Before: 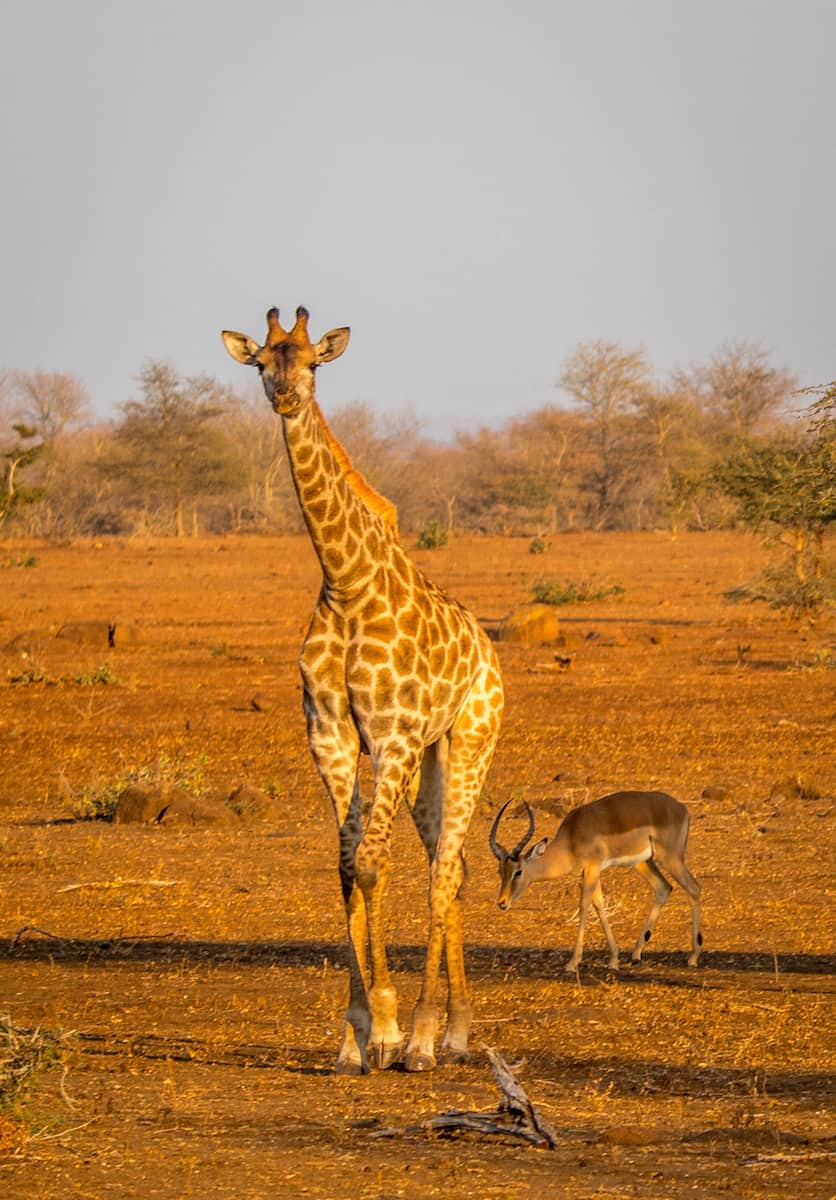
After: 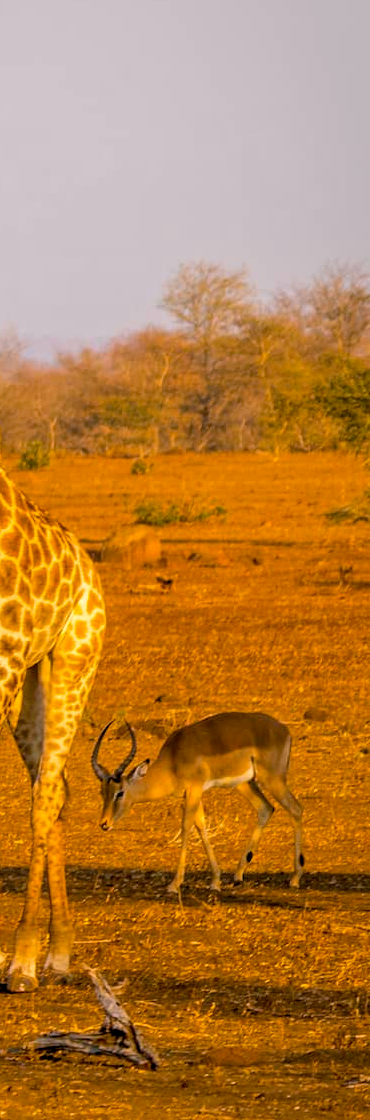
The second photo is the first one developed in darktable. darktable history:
crop: left 47.628%, top 6.643%, right 7.874%
color balance rgb: shadows lift › chroma 2%, shadows lift › hue 217.2°, power › chroma 0.25%, power › hue 60°, highlights gain › chroma 1.5%, highlights gain › hue 309.6°, global offset › luminance -0.5%, perceptual saturation grading › global saturation 15%, global vibrance 20%
